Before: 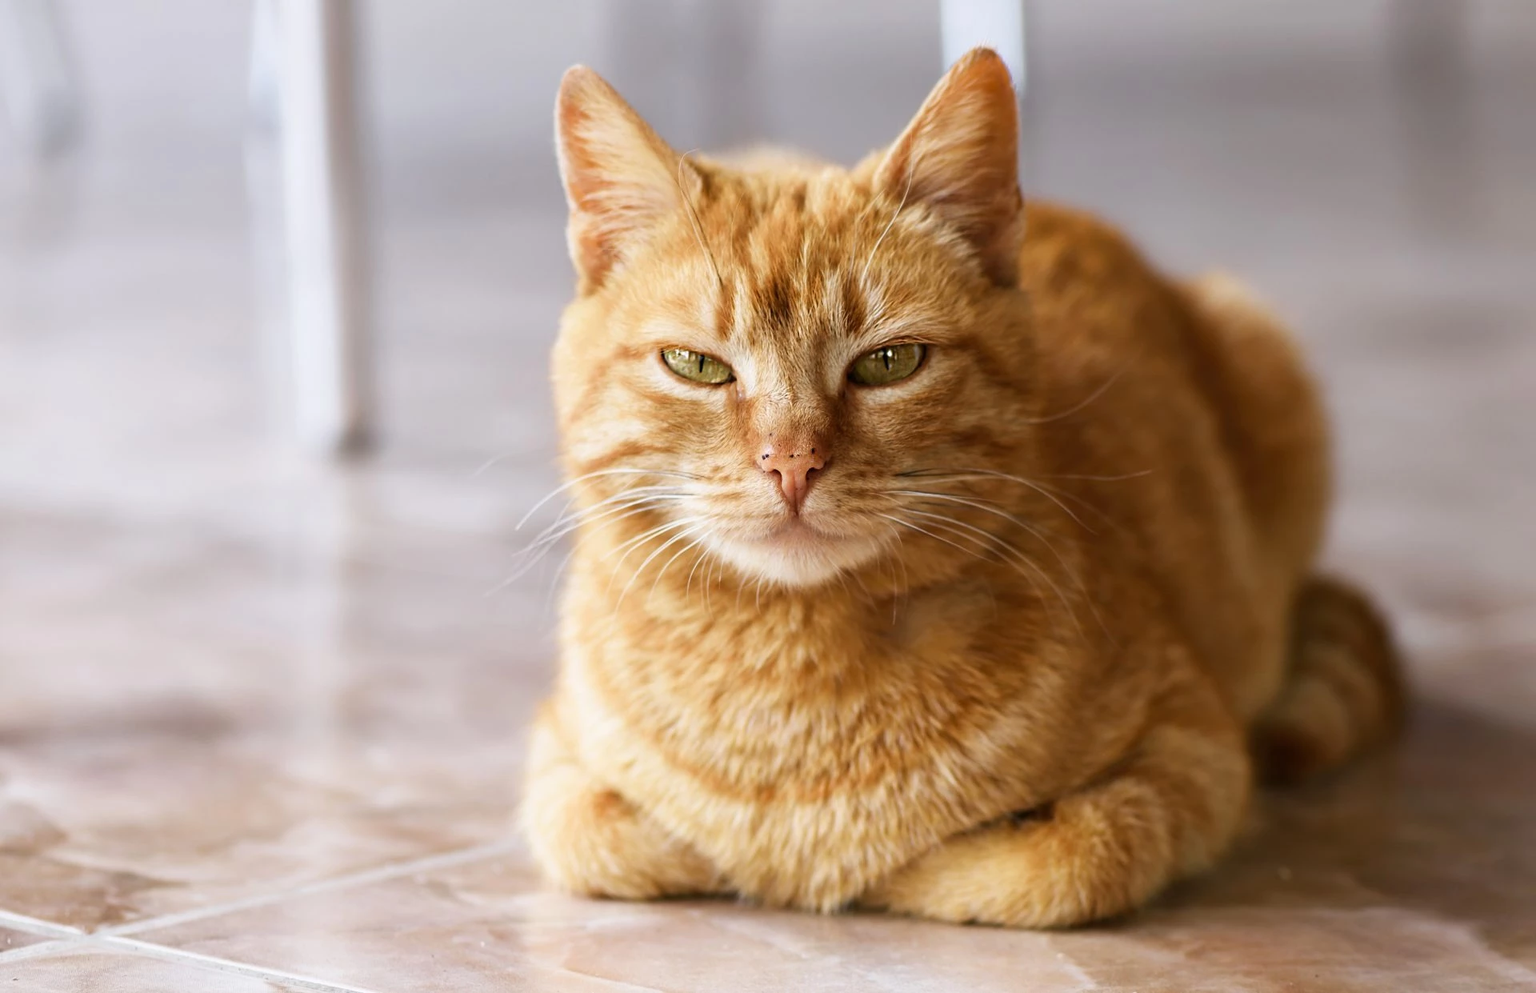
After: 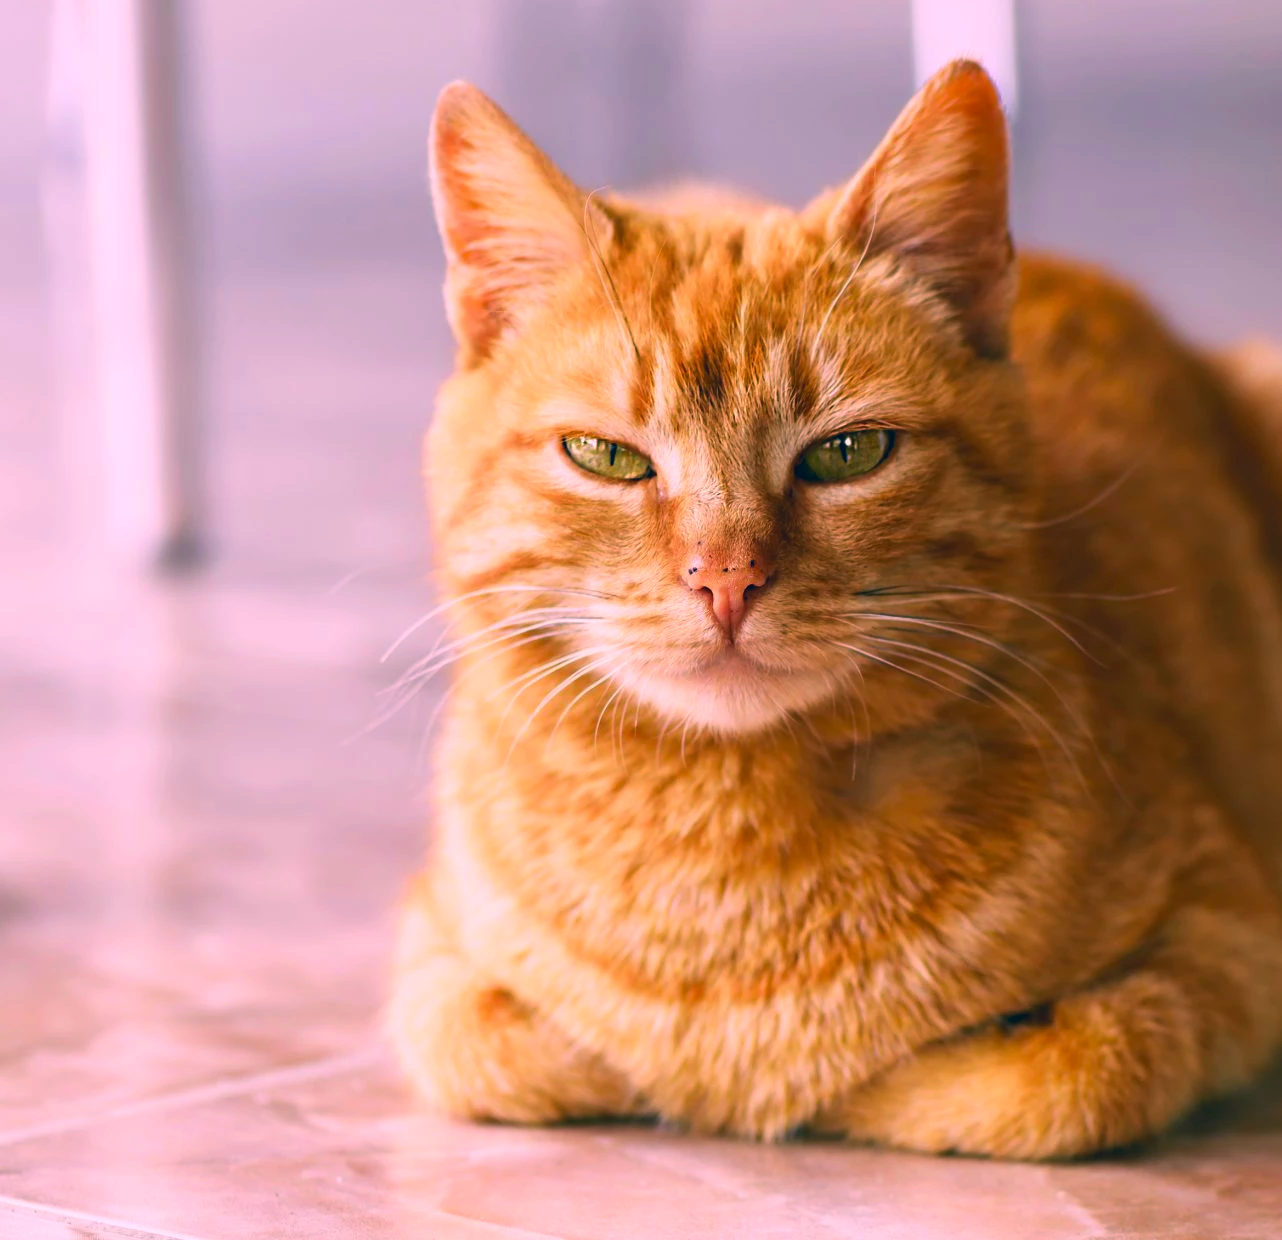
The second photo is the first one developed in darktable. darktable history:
color correction: highlights a* 17.04, highlights b* 0.346, shadows a* -14.84, shadows b* -14.29, saturation 1.51
crop and rotate: left 13.797%, right 19.424%
